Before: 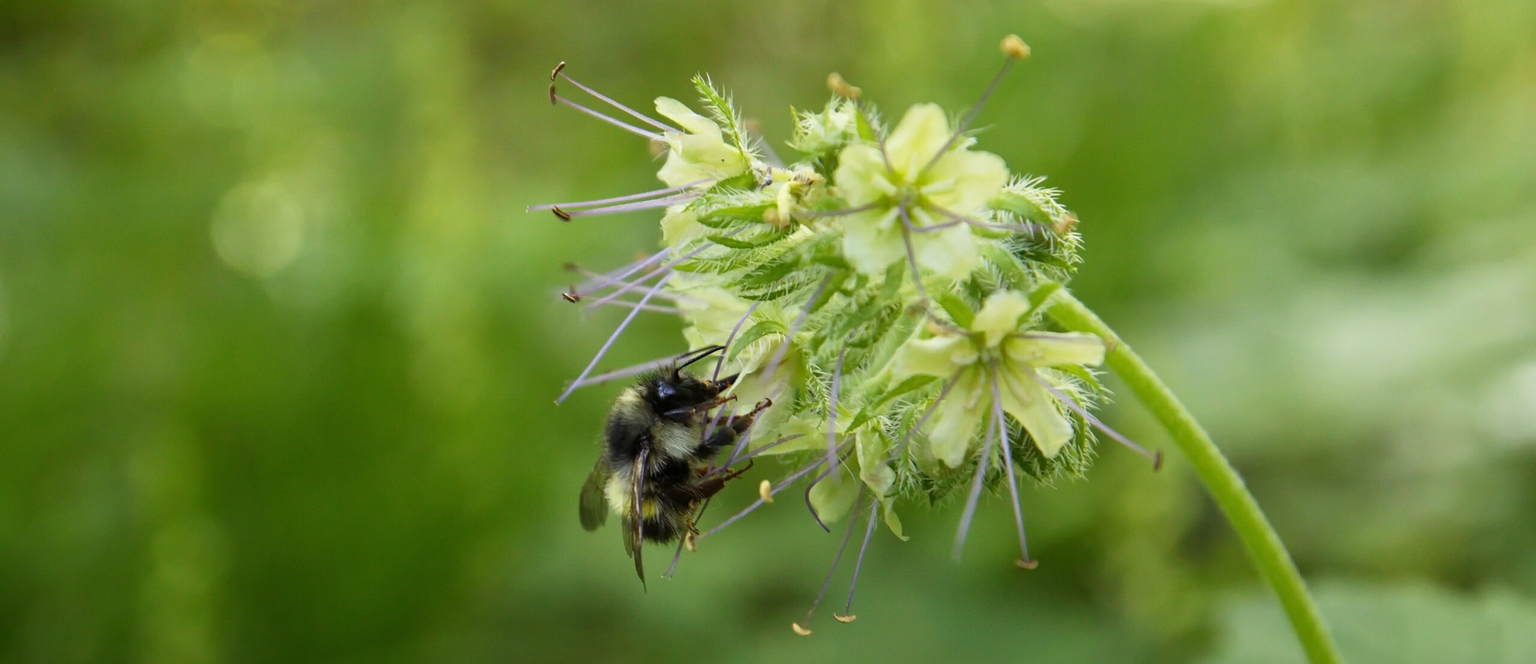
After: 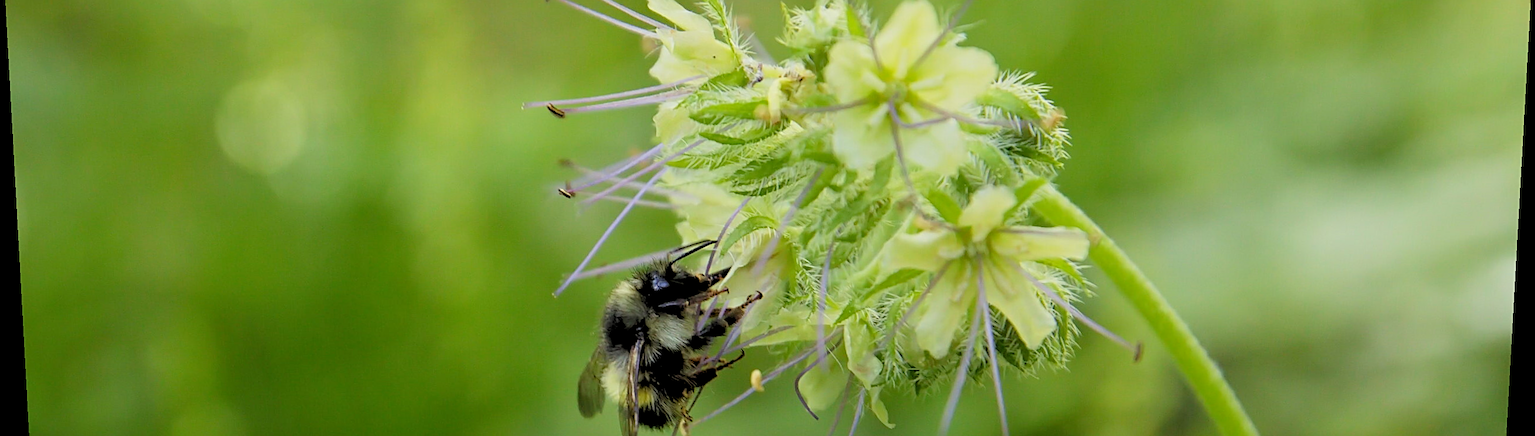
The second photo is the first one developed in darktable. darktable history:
sharpen: on, module defaults
color balance rgb: global vibrance 10%
rotate and perspective: lens shift (vertical) 0.048, lens shift (horizontal) -0.024, automatic cropping off
rgb levels: preserve colors sum RGB, levels [[0.038, 0.433, 0.934], [0, 0.5, 1], [0, 0.5, 1]]
crop: top 16.727%, bottom 16.727%
